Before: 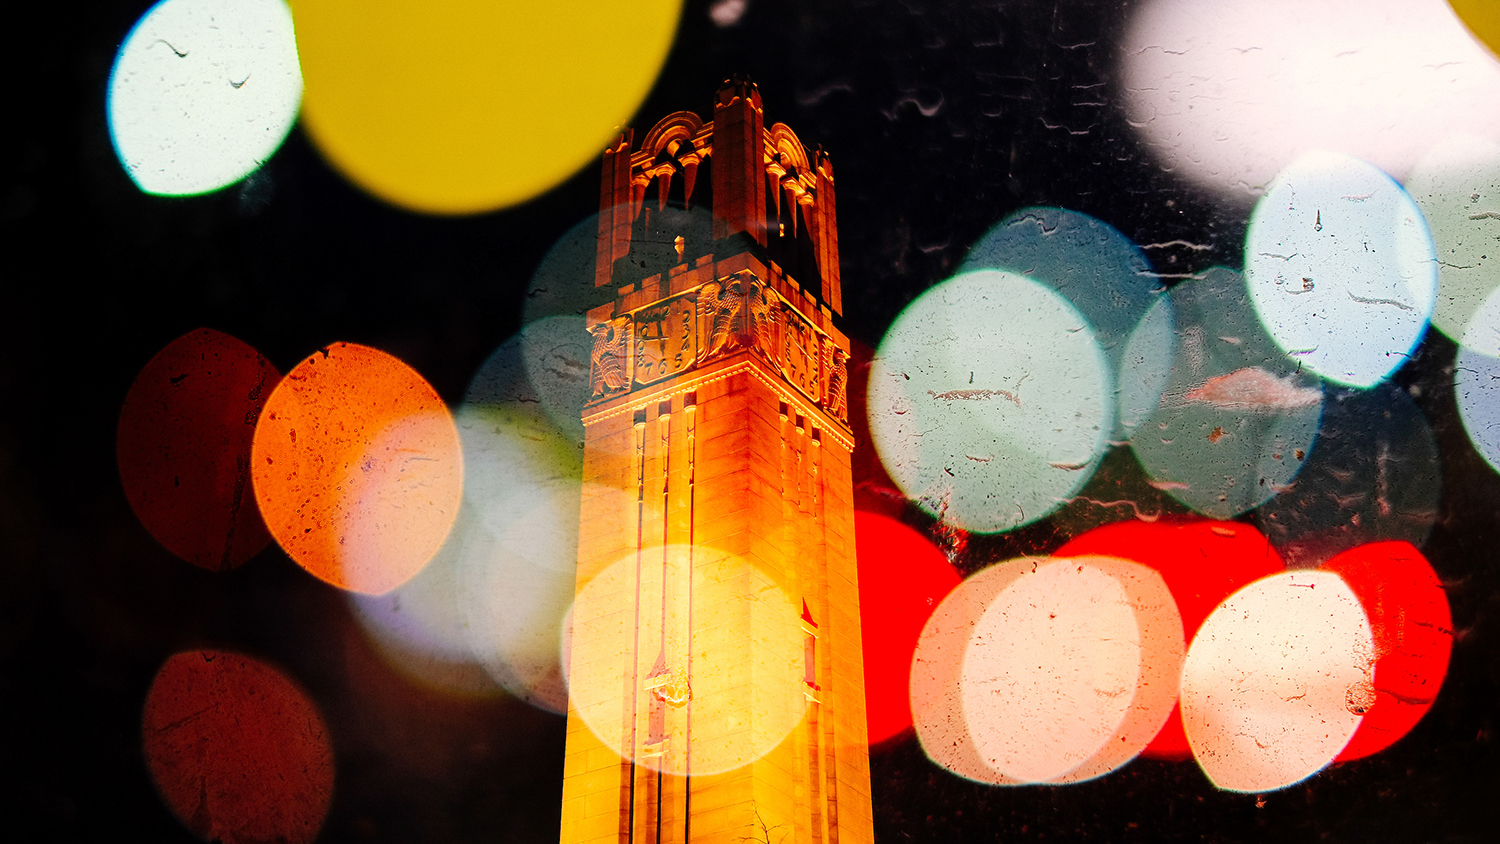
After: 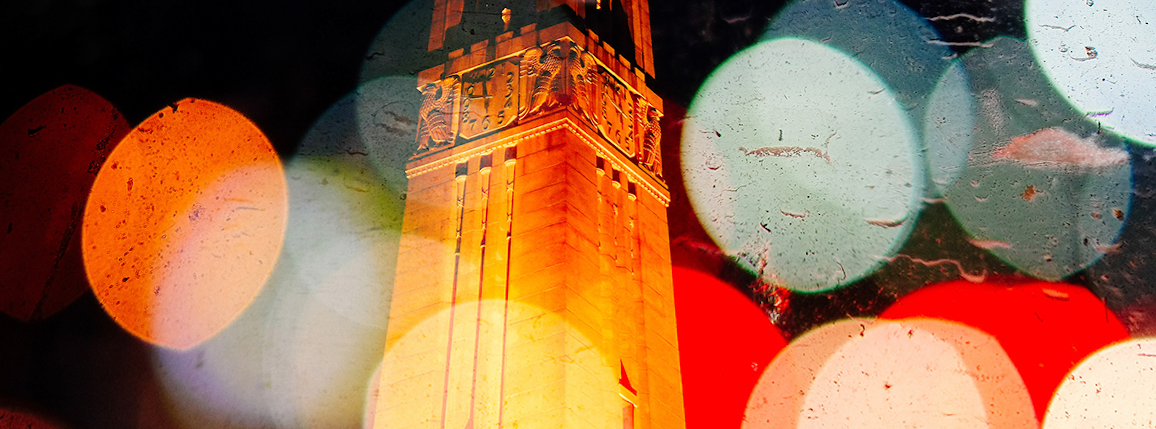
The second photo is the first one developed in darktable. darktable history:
rotate and perspective: rotation 0.72°, lens shift (vertical) -0.352, lens shift (horizontal) -0.051, crop left 0.152, crop right 0.859, crop top 0.019, crop bottom 0.964
crop: left 1.744%, top 19.225%, right 5.069%, bottom 28.357%
